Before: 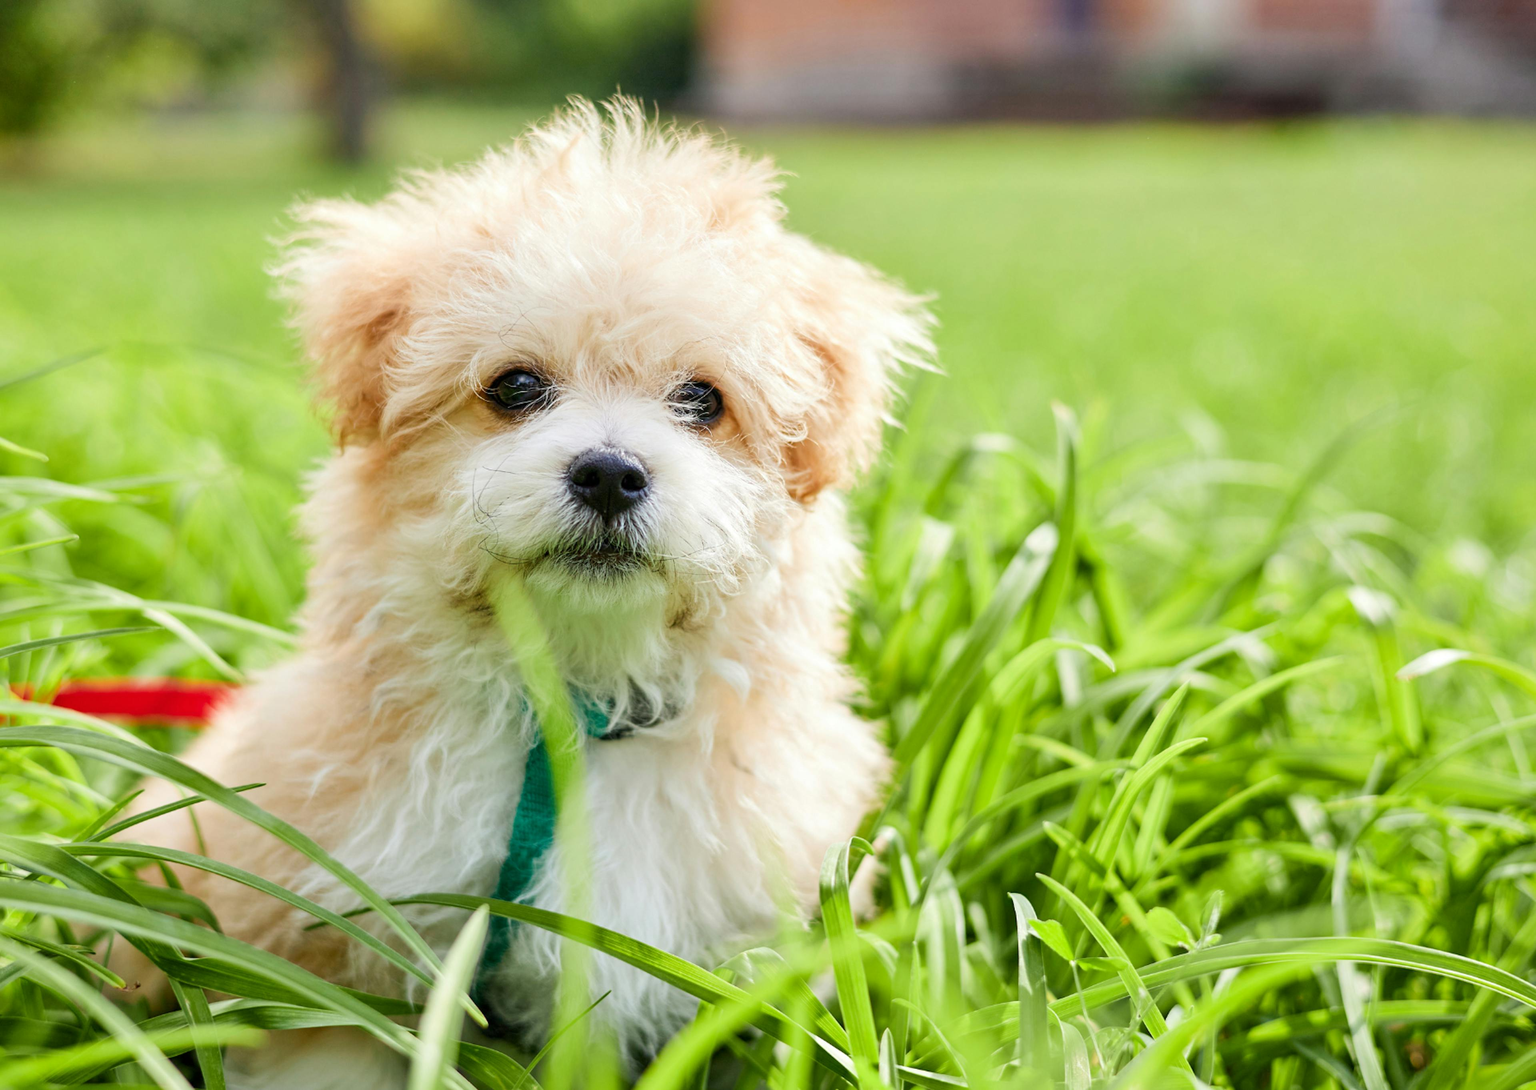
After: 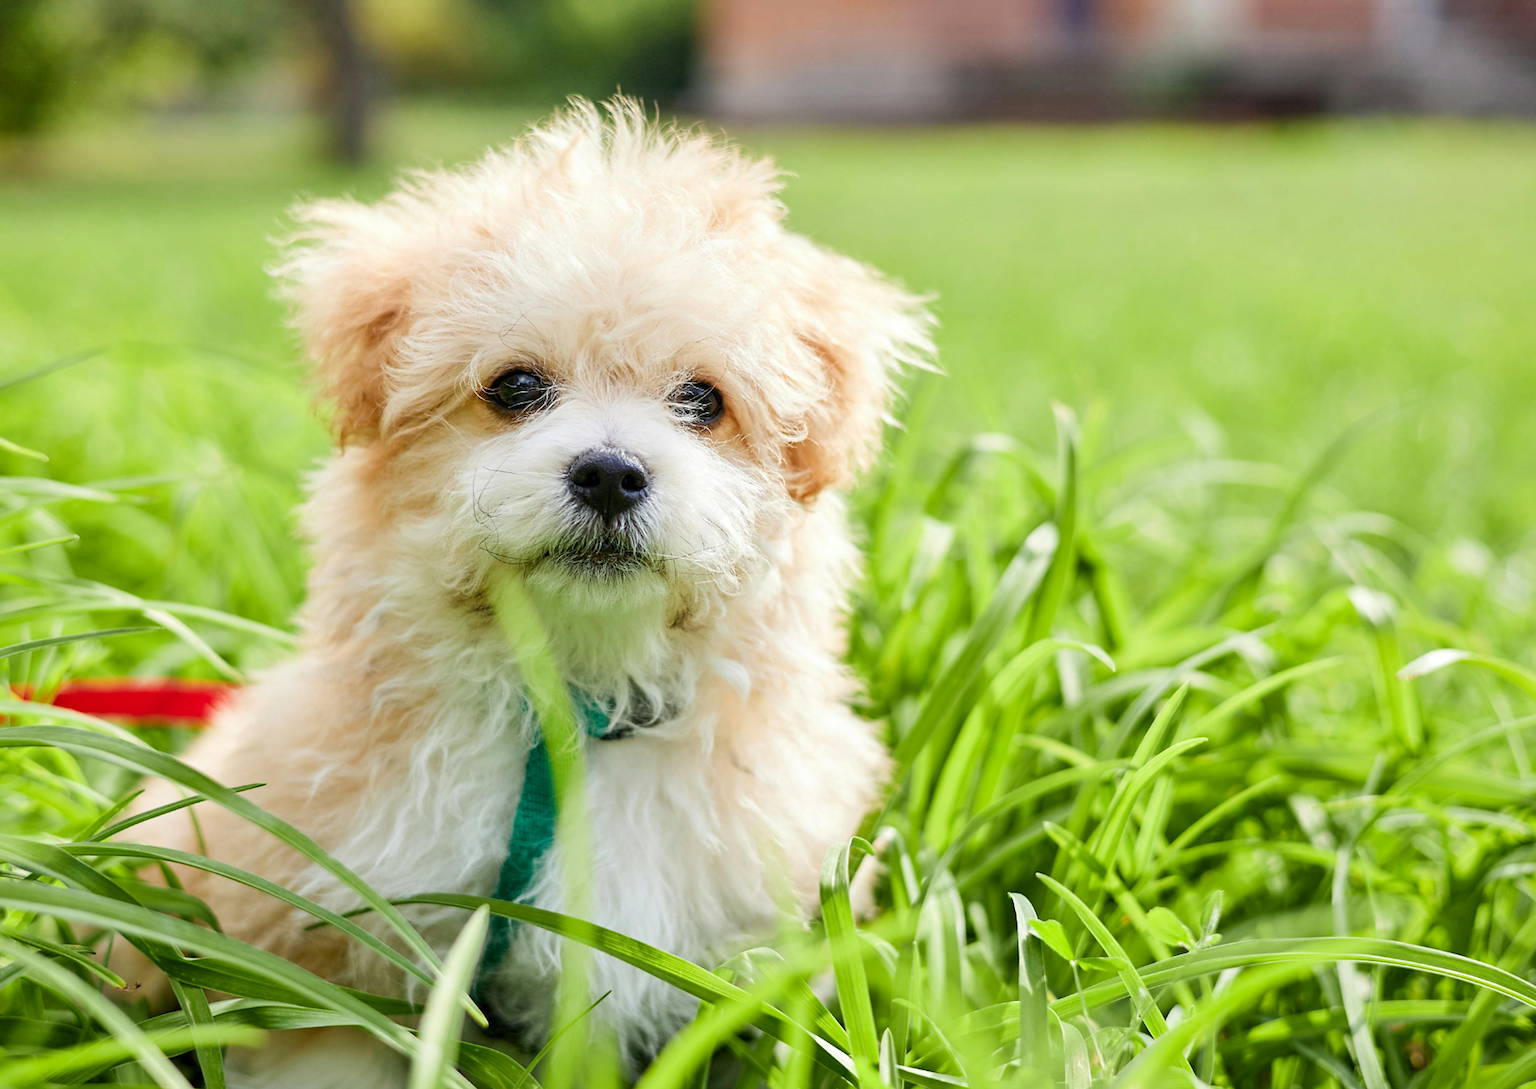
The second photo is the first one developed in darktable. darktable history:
sharpen: radius 1.865, amount 0.391, threshold 1.681
